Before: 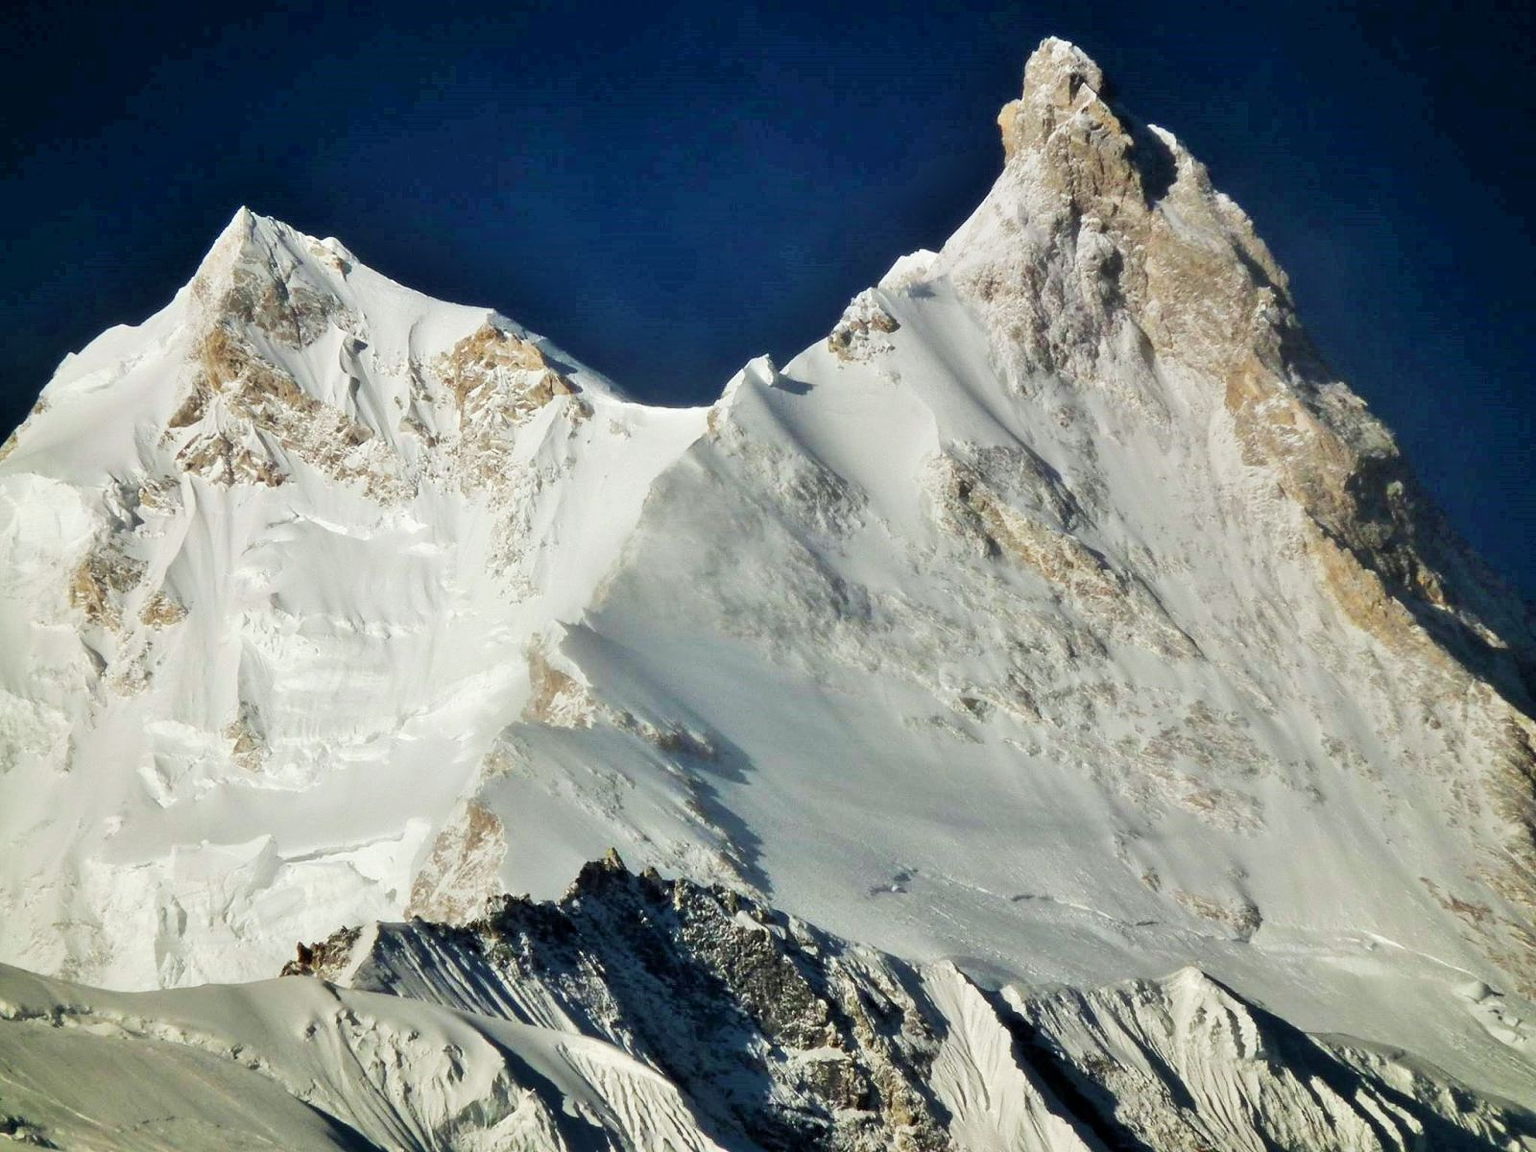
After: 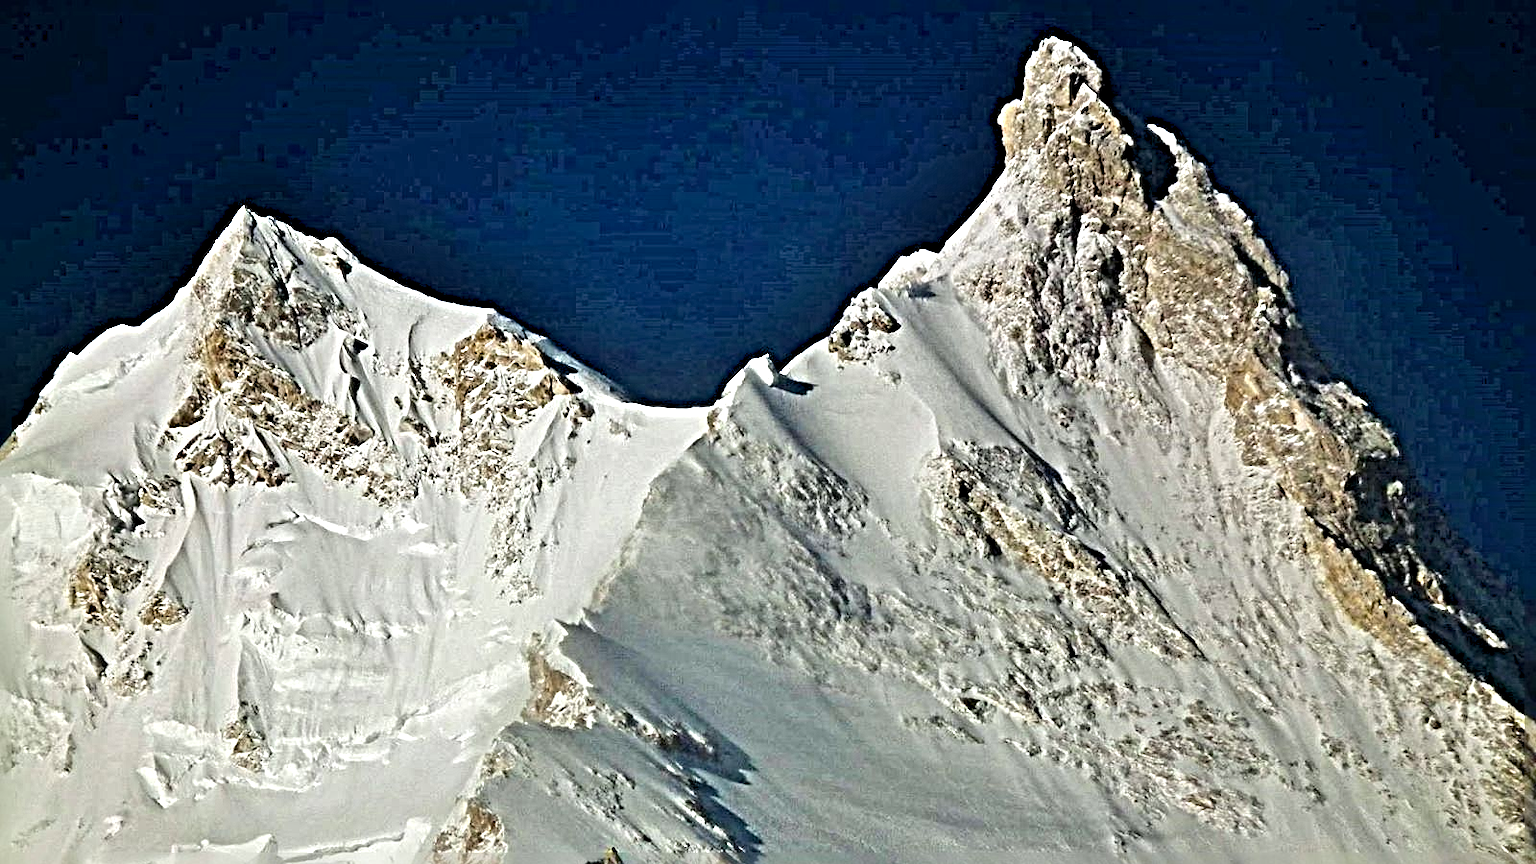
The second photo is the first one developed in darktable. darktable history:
sharpen: radius 6.3, amount 1.8, threshold 0
haze removal: compatibility mode true, adaptive false
levels: levels [0, 0.498, 1]
crop: bottom 24.967%
